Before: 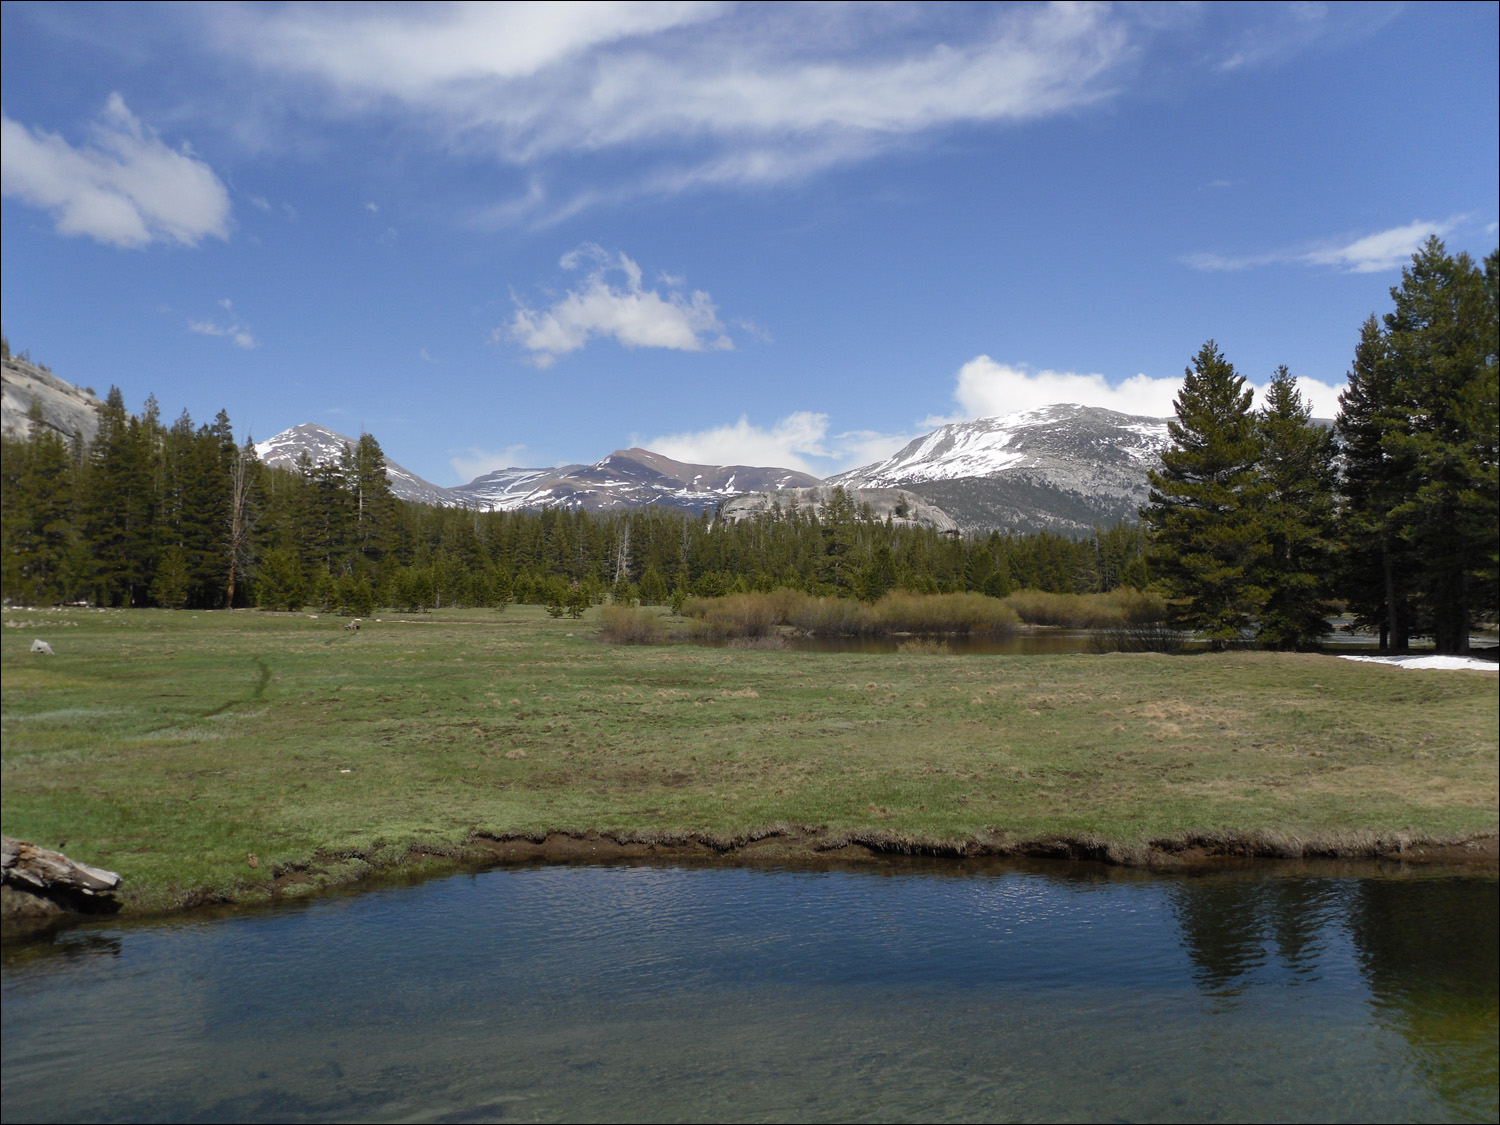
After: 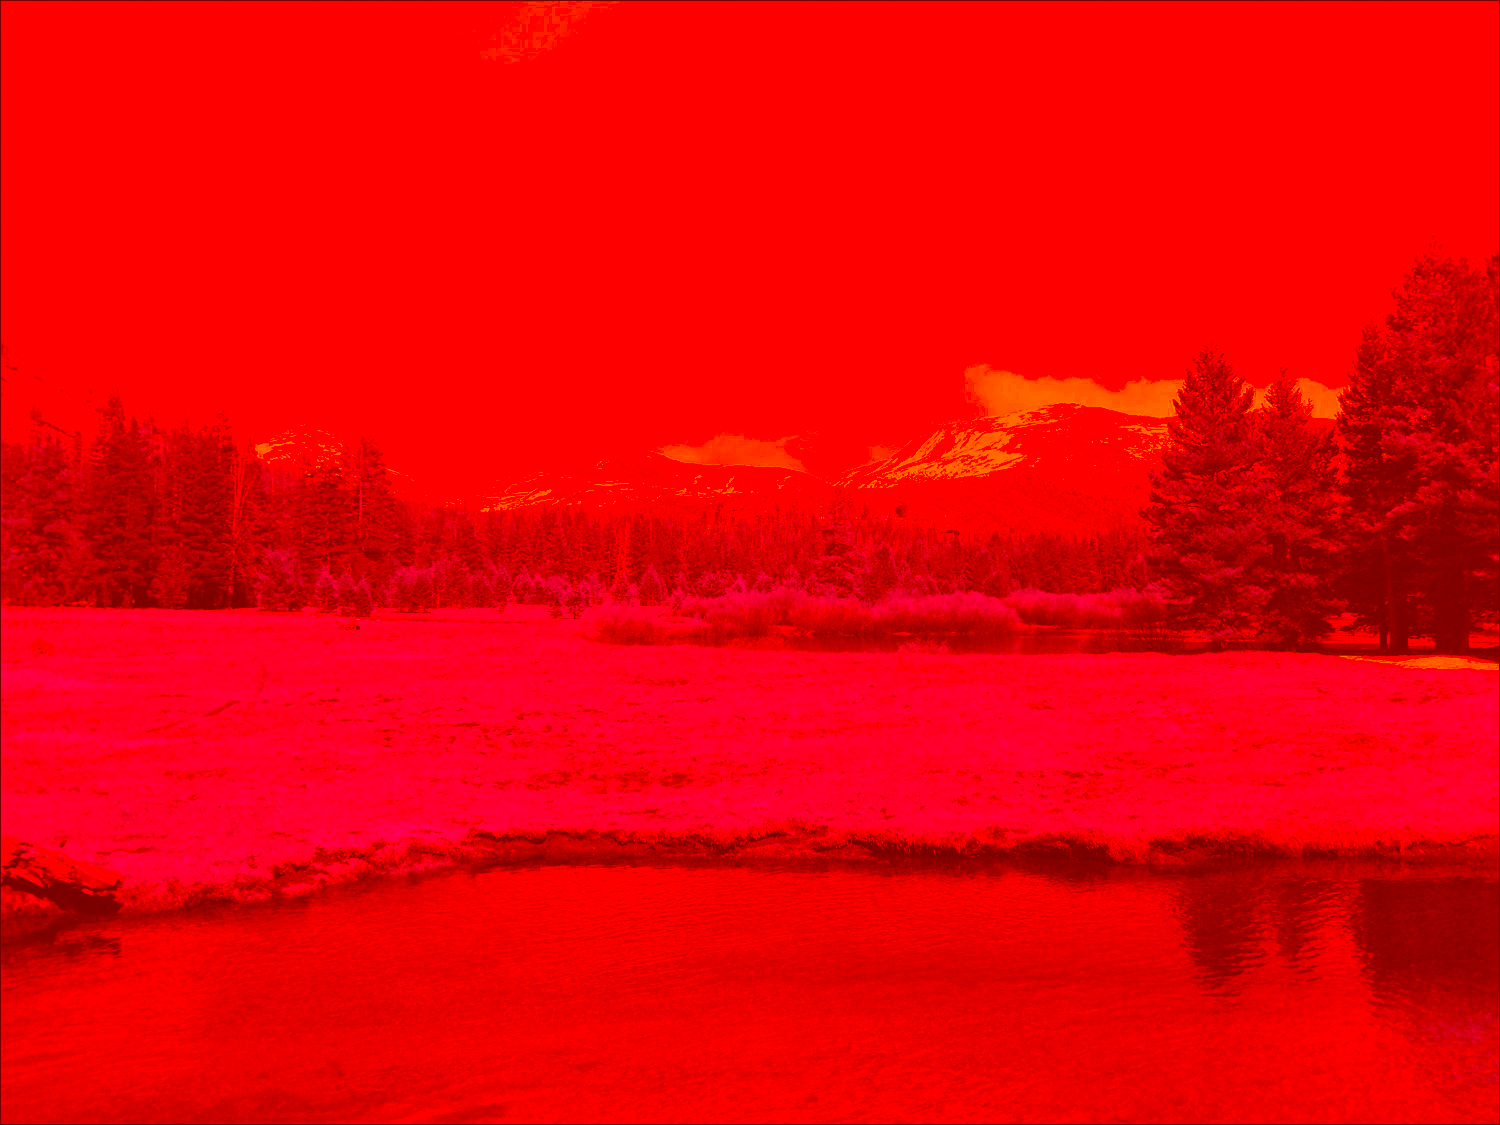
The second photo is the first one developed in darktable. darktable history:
color correction: highlights a* -39.43, highlights b* -39.81, shadows a* -39.47, shadows b* -39.66, saturation -2.97
